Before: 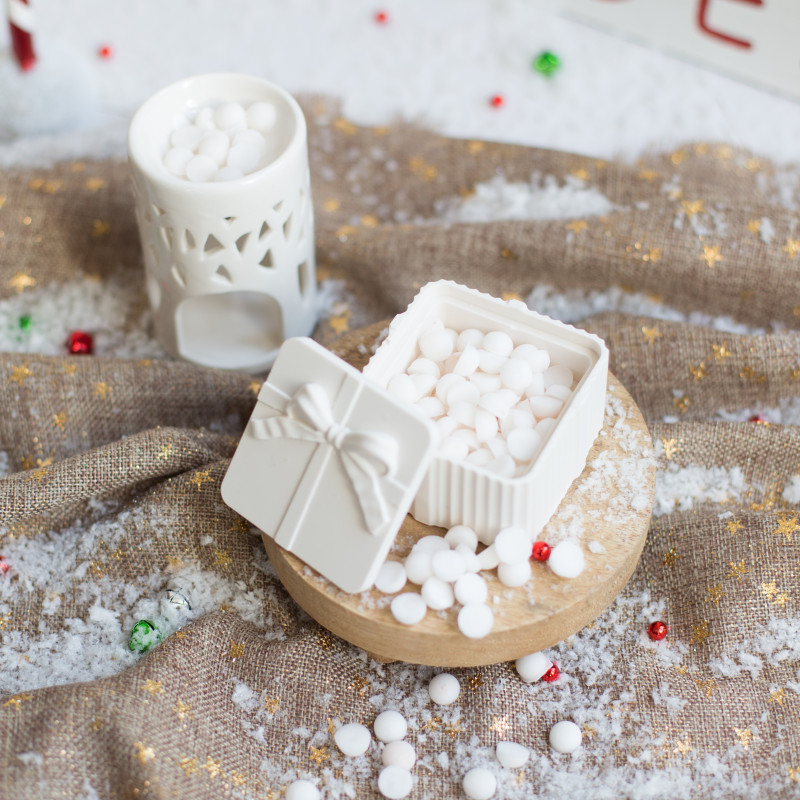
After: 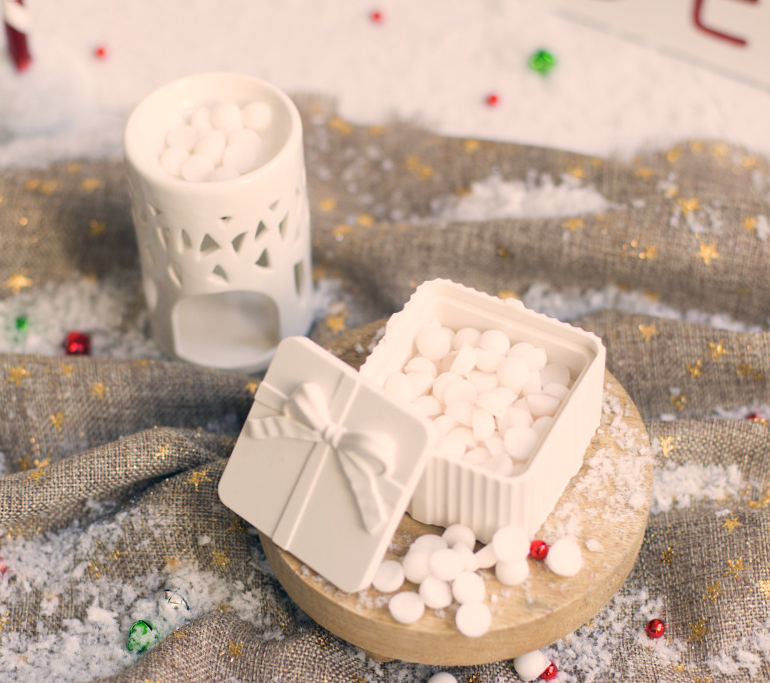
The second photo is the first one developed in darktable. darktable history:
crop and rotate: angle 0.259°, left 0.218%, right 3.083%, bottom 14.204%
color correction: highlights a* 10.34, highlights b* 14.45, shadows a* -10.15, shadows b* -14.9
levels: mode automatic
